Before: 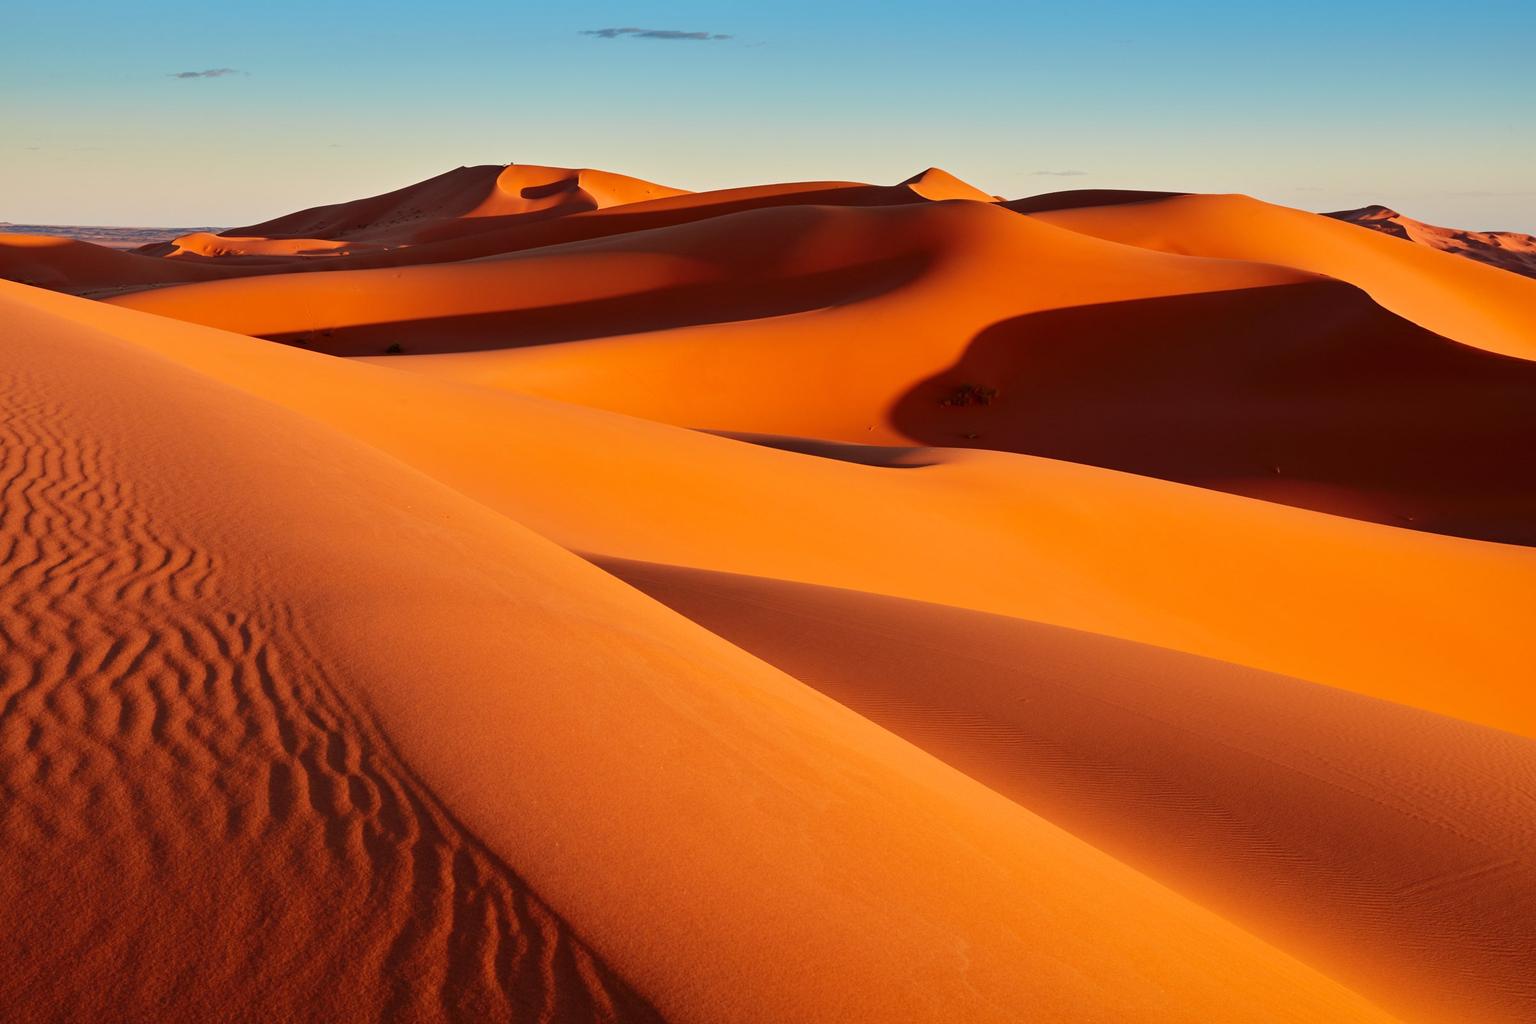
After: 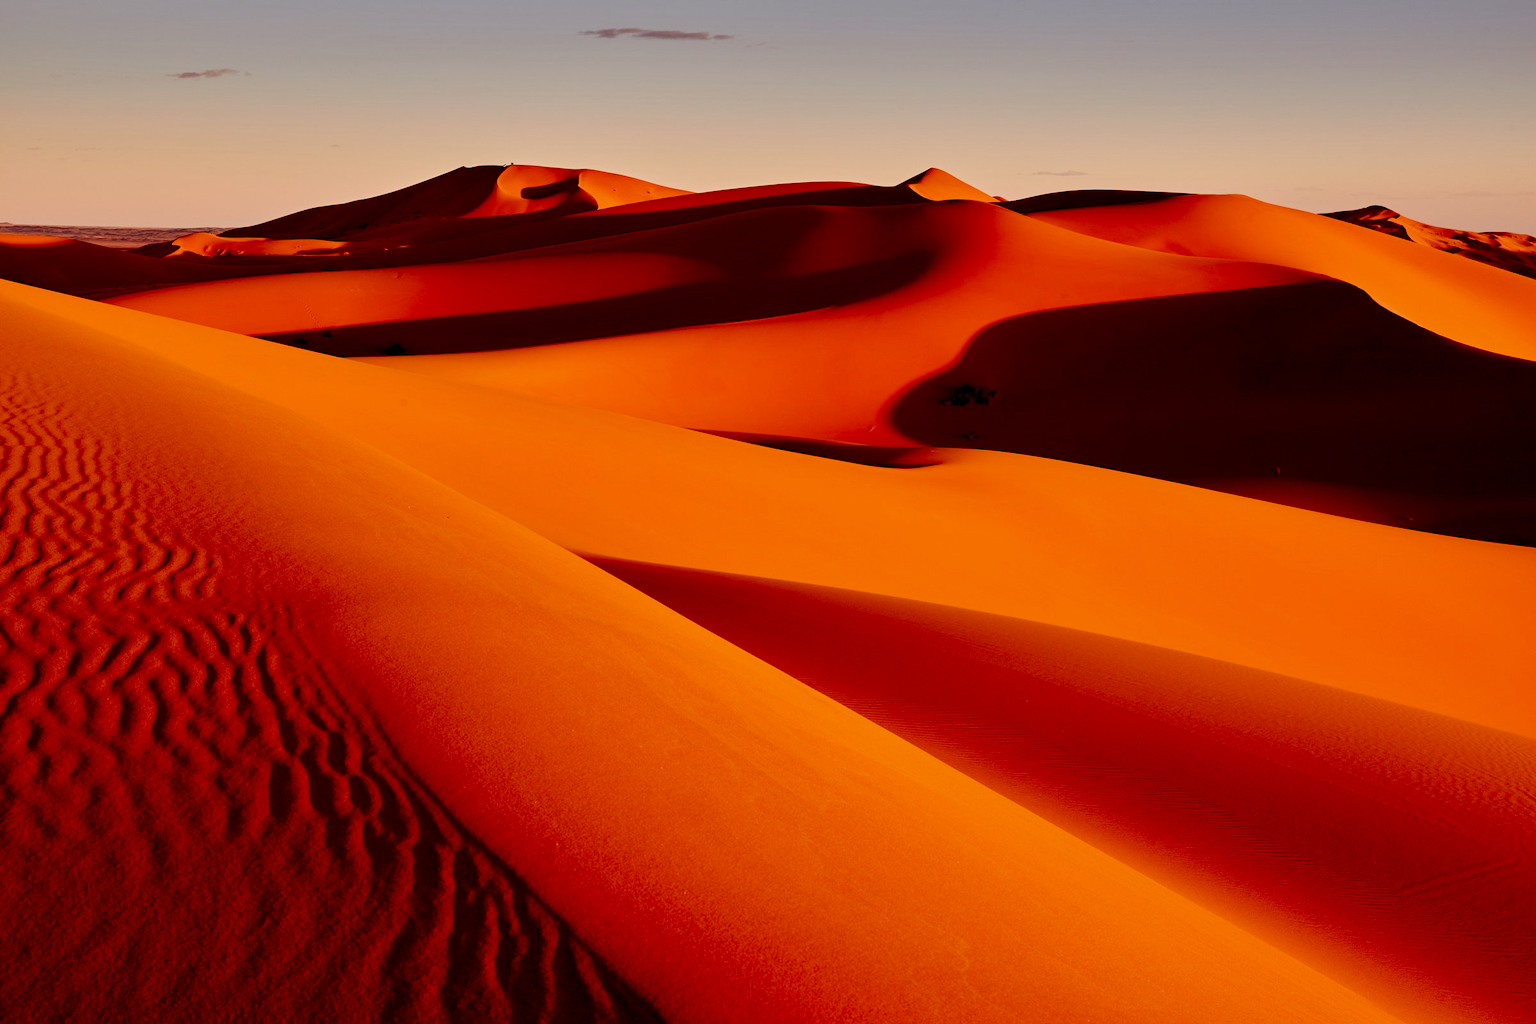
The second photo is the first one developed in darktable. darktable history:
exposure: black level correction 0.044, exposure -0.232 EV, compensate exposure bias true, compensate highlight preservation false
color correction: highlights a* 9.05, highlights b* 8.78, shadows a* 39.98, shadows b* 39.76, saturation 0.78
